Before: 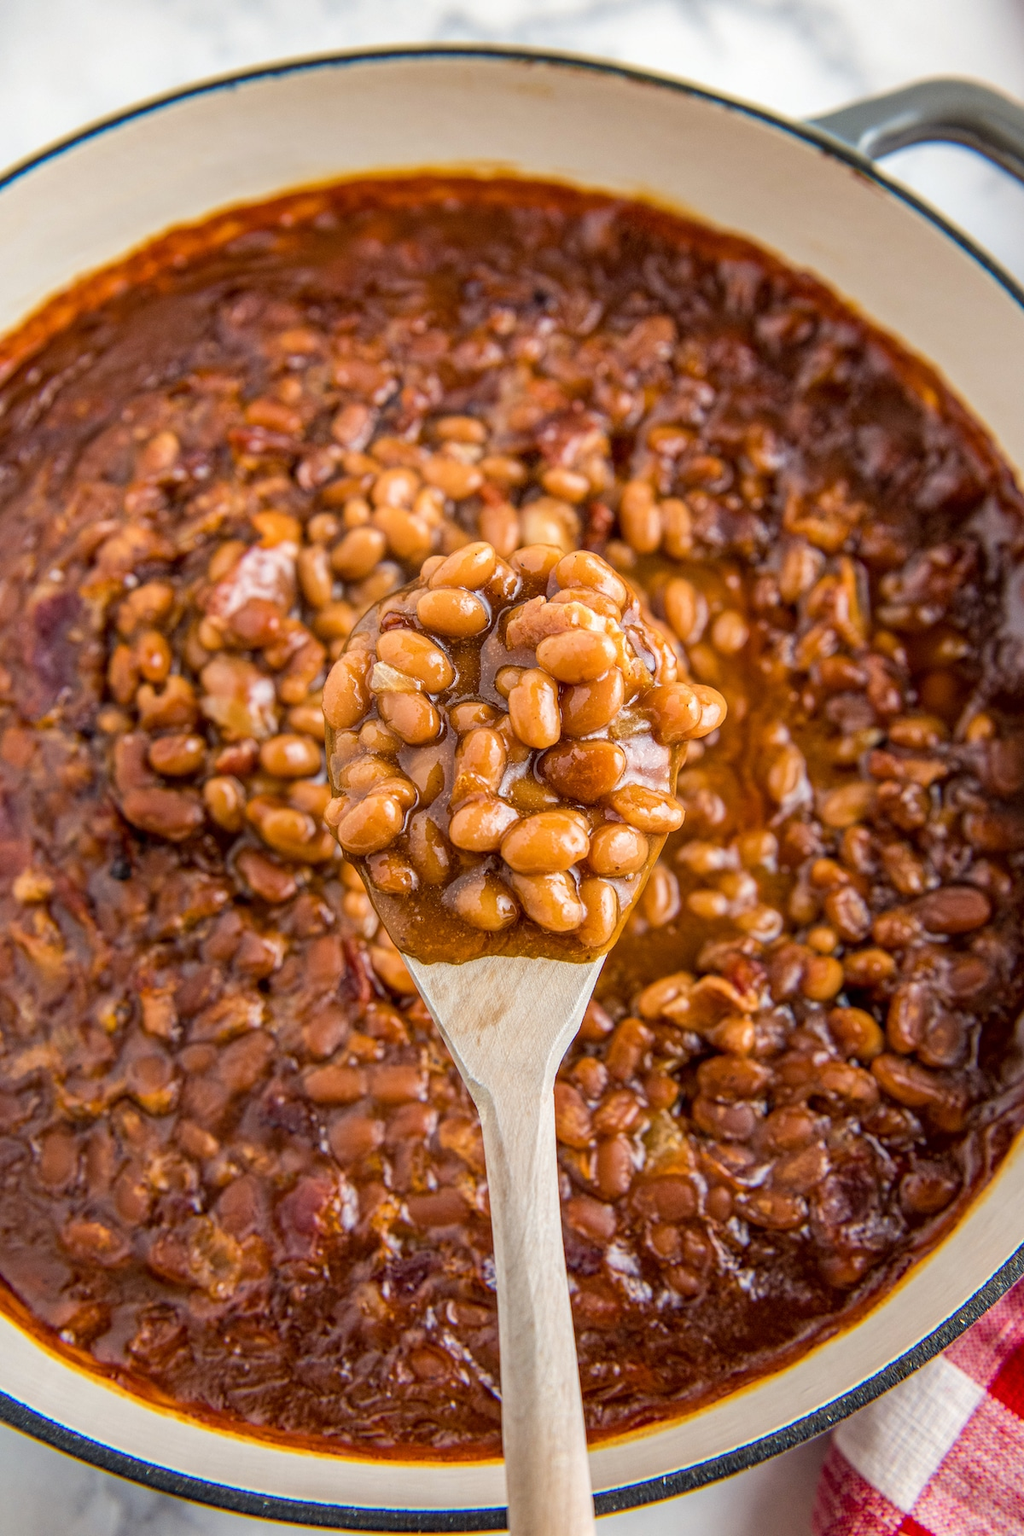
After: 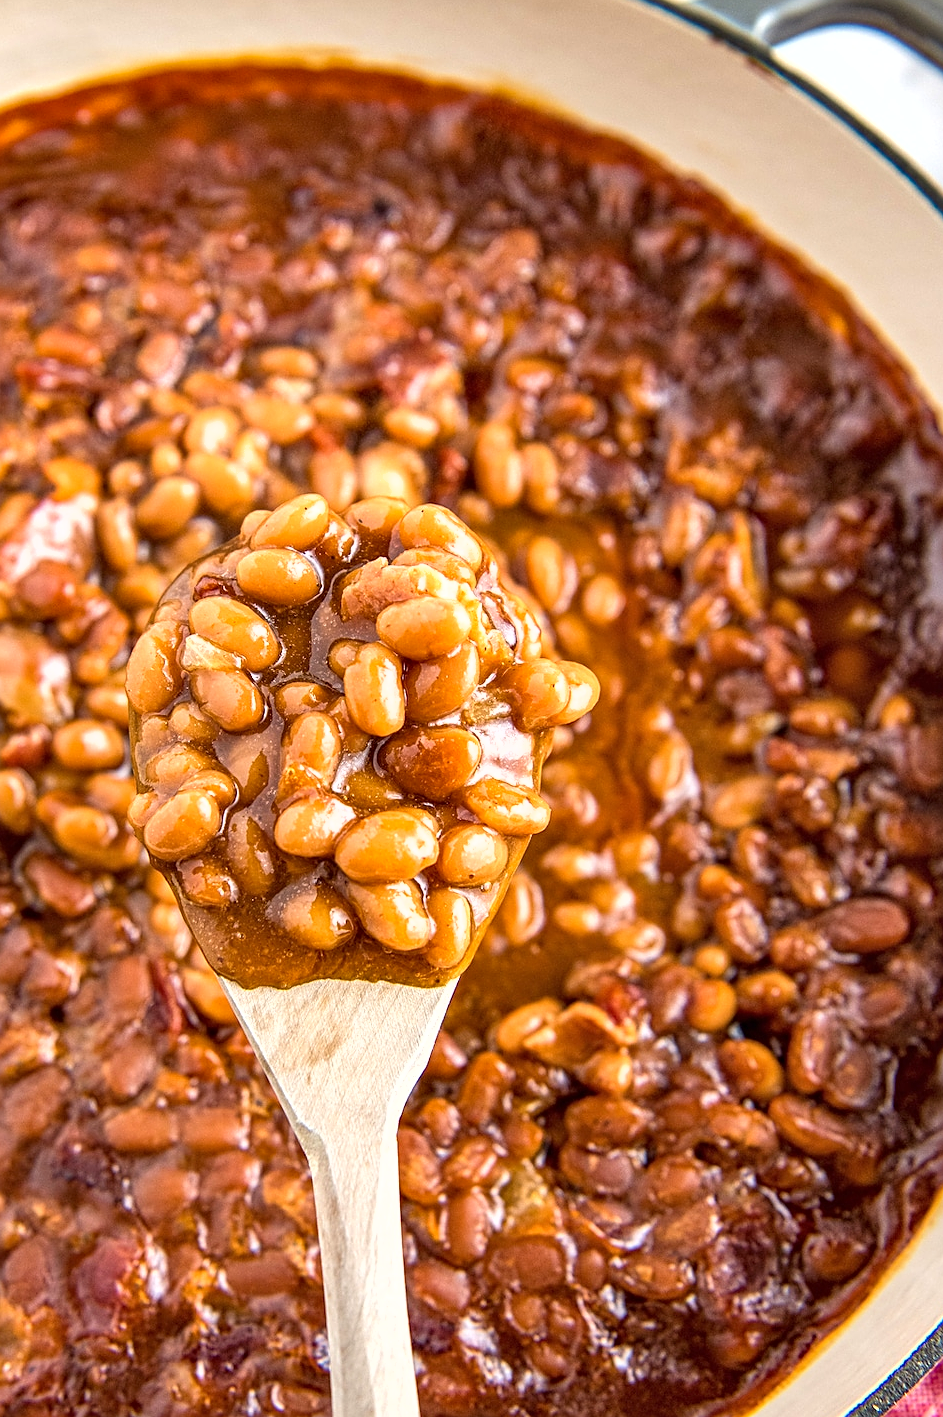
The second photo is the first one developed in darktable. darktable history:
sharpen: on, module defaults
exposure: exposure 0.604 EV, compensate exposure bias true, compensate highlight preservation false
crop and rotate: left 21.022%, top 7.885%, right 0.373%, bottom 13.364%
shadows and highlights: soften with gaussian
